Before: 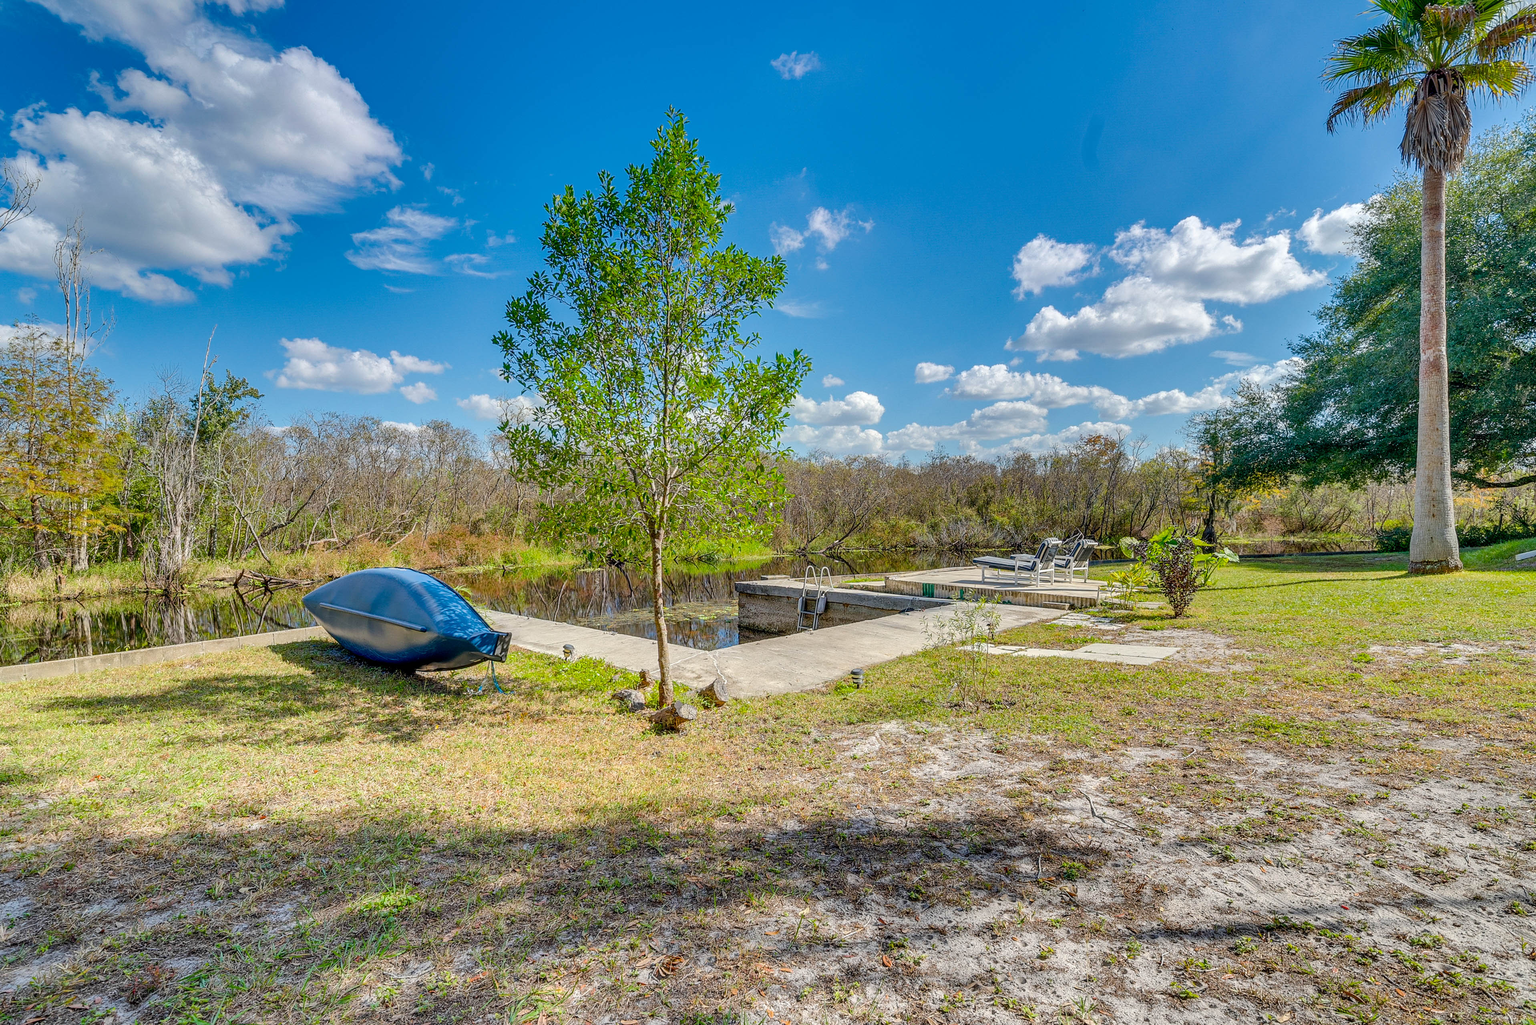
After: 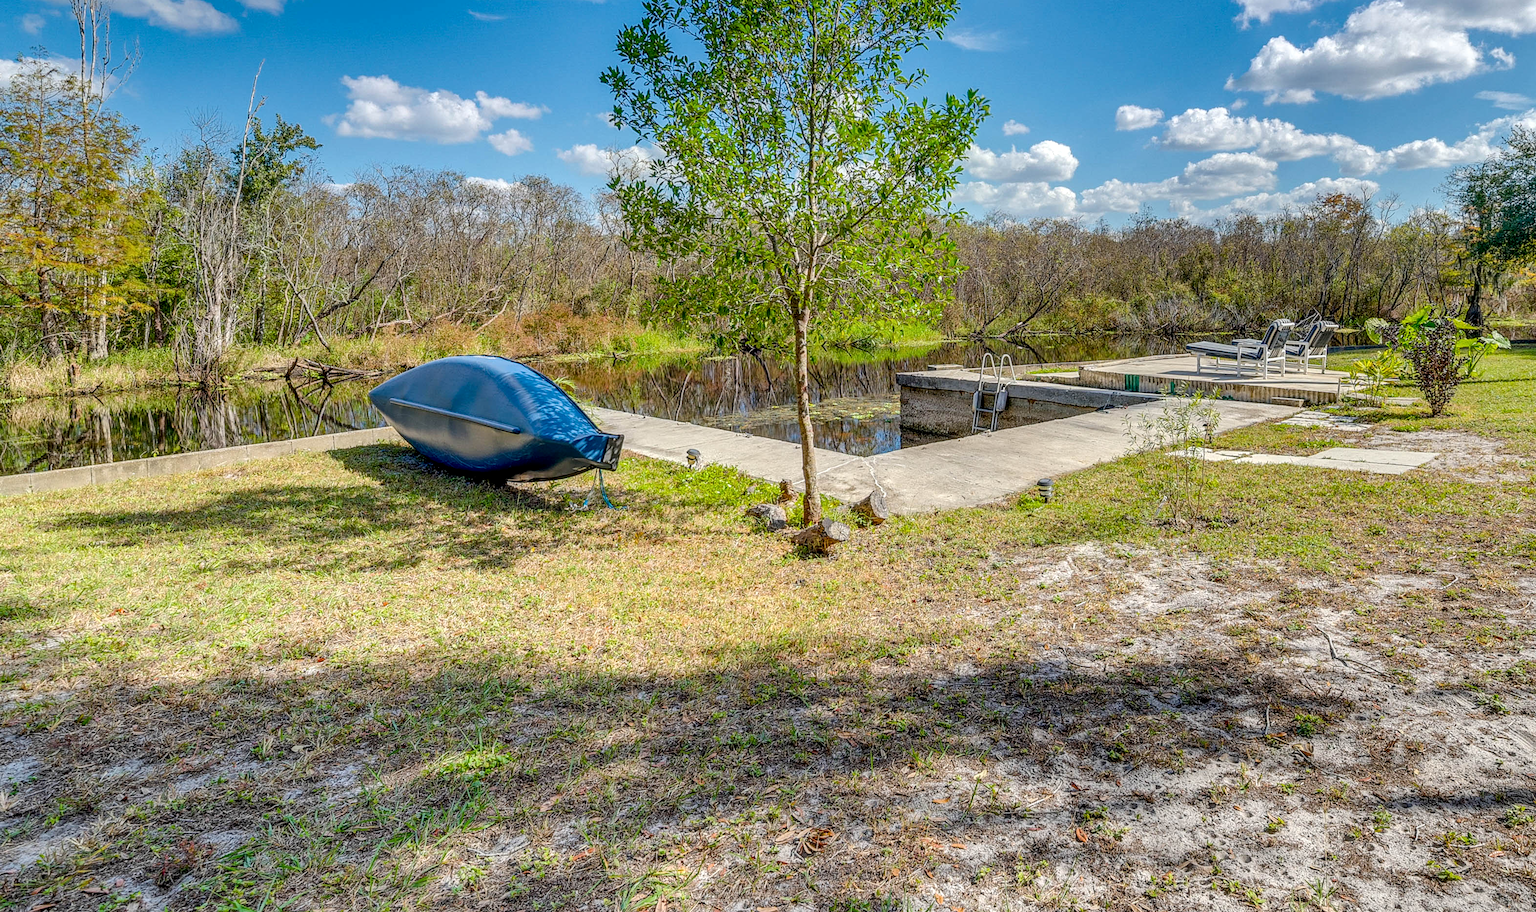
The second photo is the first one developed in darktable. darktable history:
crop: top 26.979%, right 17.961%
local contrast: on, module defaults
